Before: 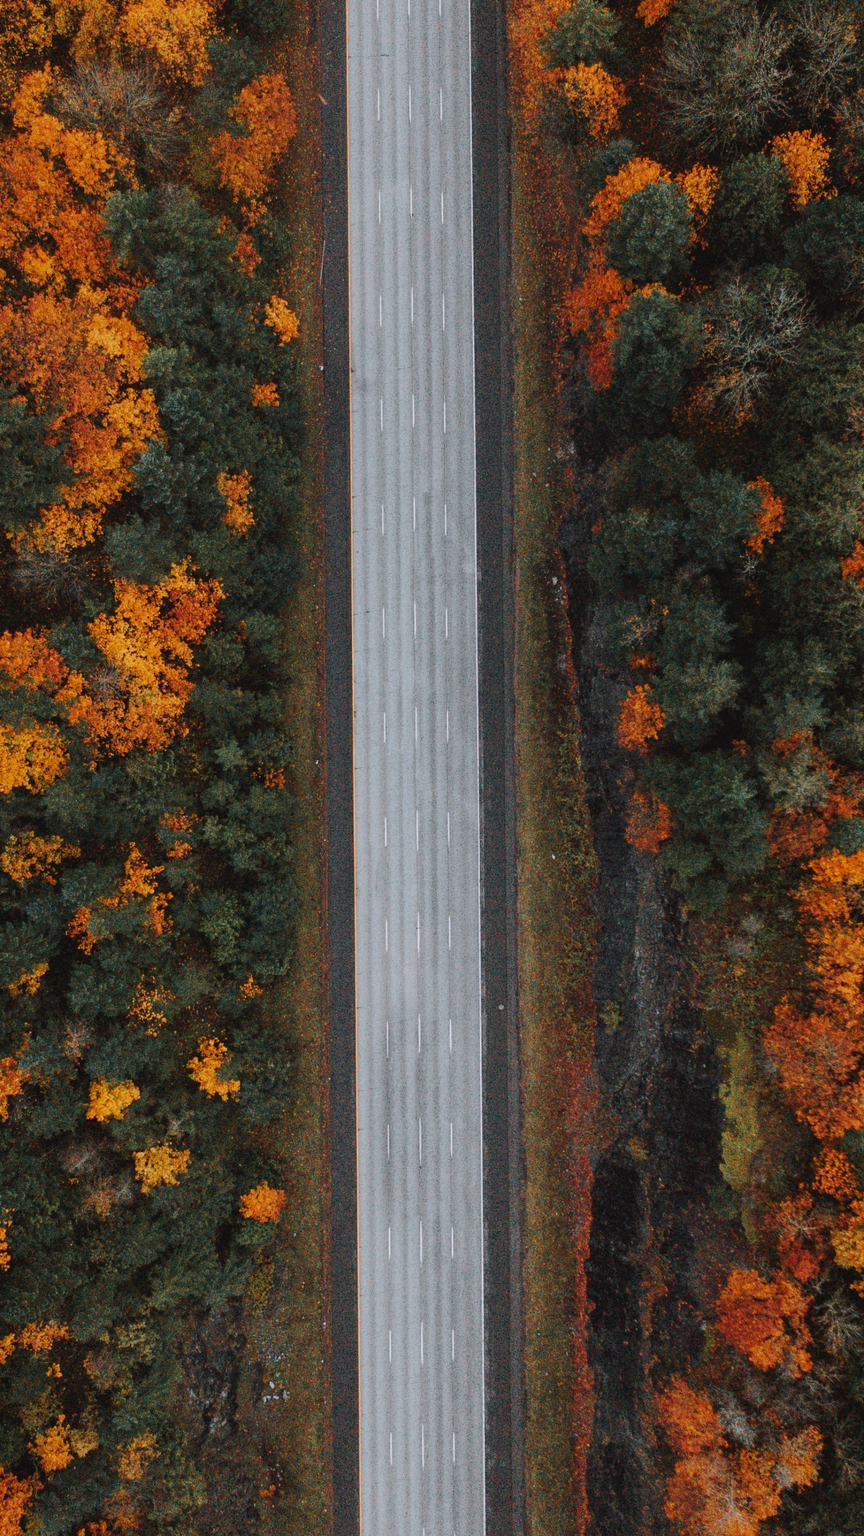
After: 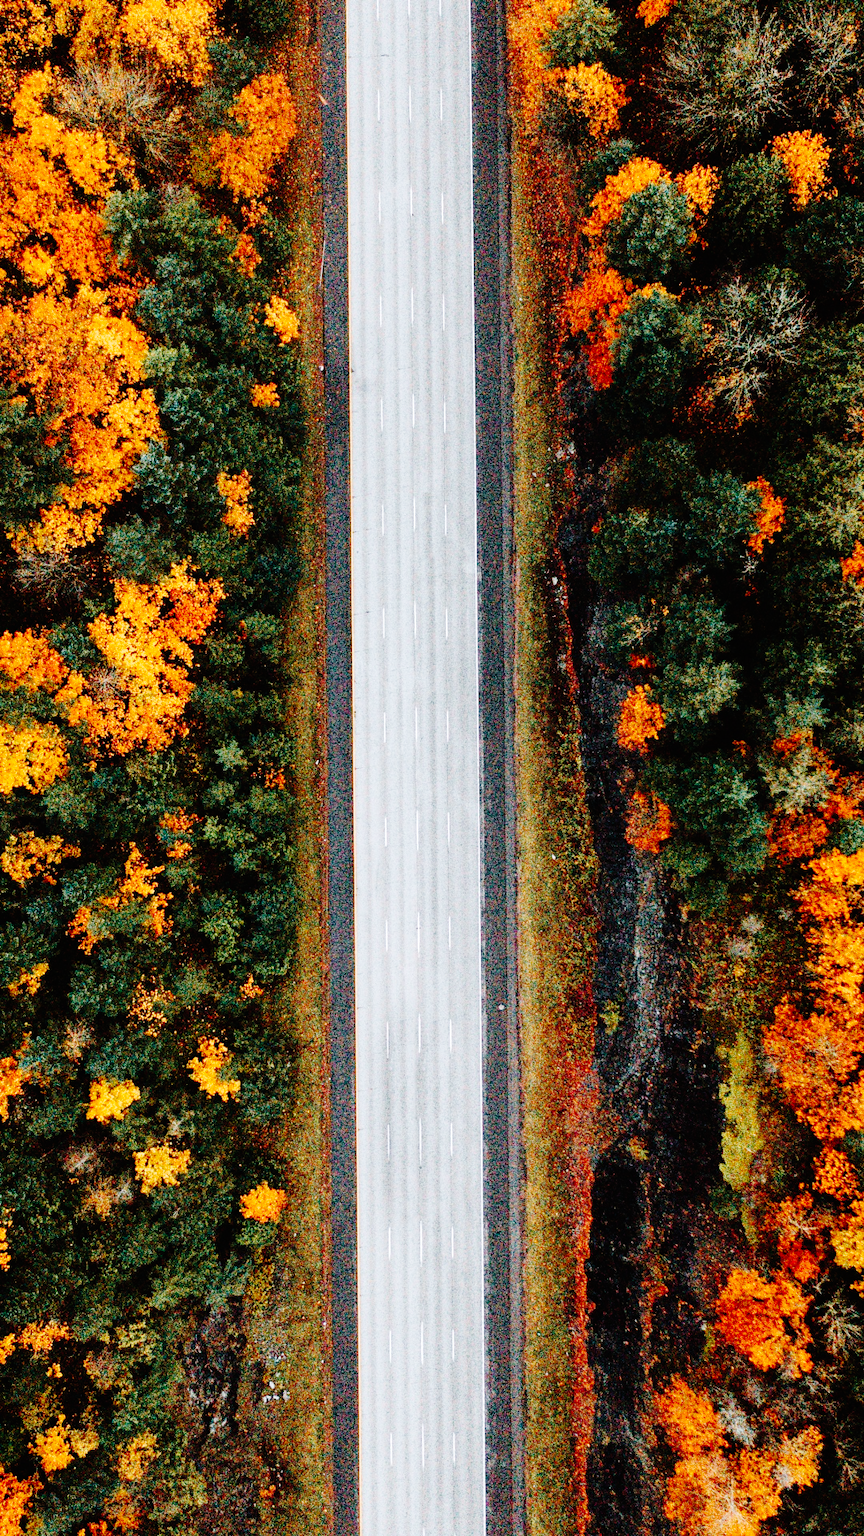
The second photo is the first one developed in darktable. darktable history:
exposure: exposure 0.602 EV, compensate highlight preservation false
contrast brightness saturation: saturation -0.05
velvia: on, module defaults
base curve: curves: ch0 [(0, 0) (0.036, 0.01) (0.123, 0.254) (0.258, 0.504) (0.507, 0.748) (1, 1)], preserve colors none
